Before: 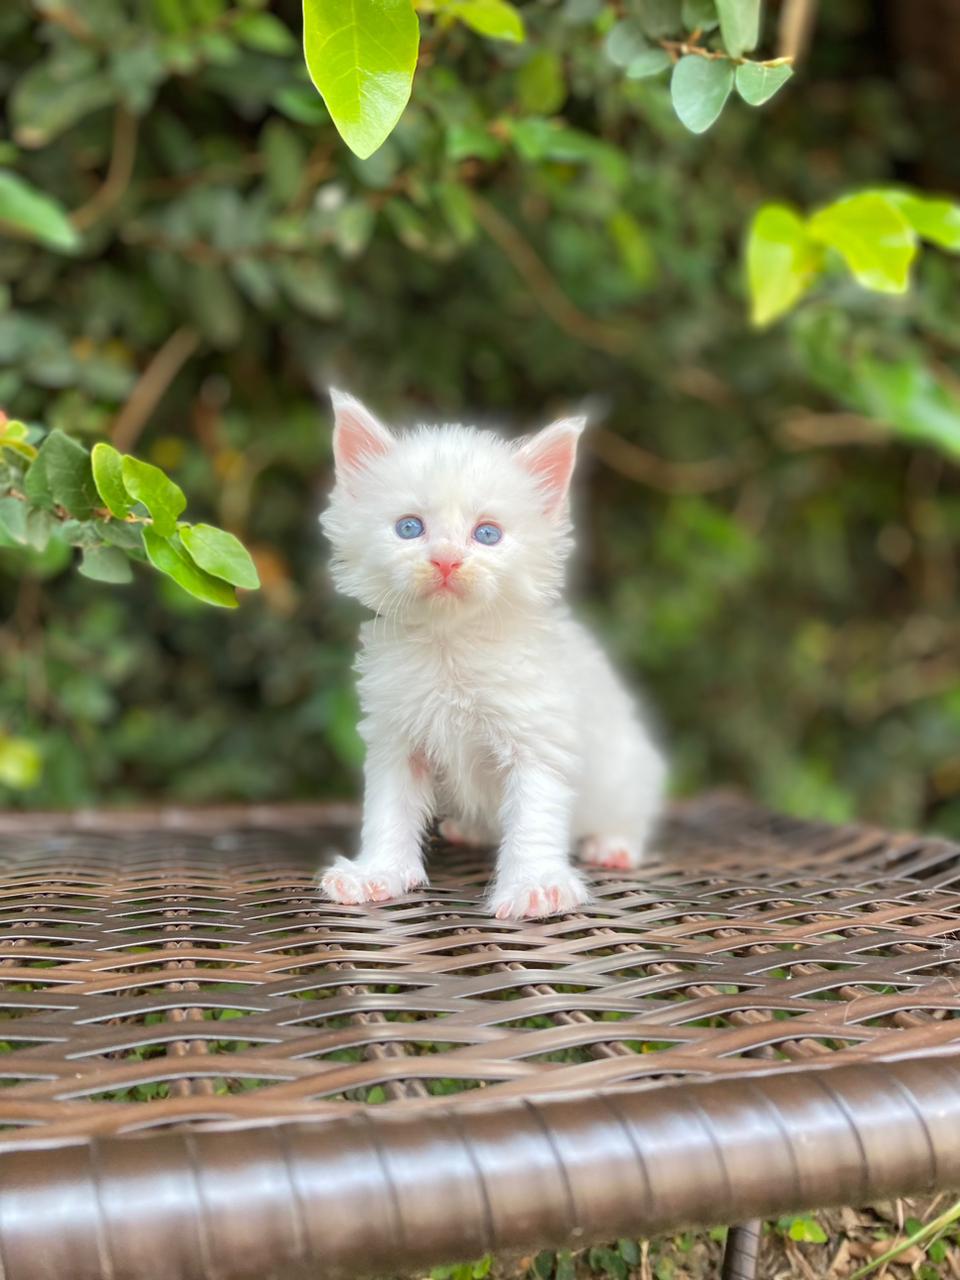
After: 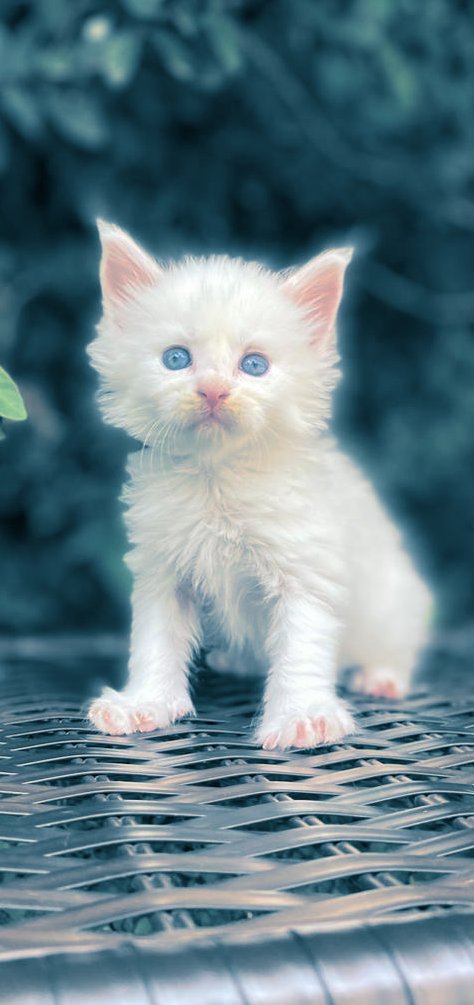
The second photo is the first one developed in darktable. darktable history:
crop and rotate: angle 0.02°, left 24.353%, top 13.219%, right 26.156%, bottom 8.224%
split-toning: shadows › hue 212.4°, balance -70
